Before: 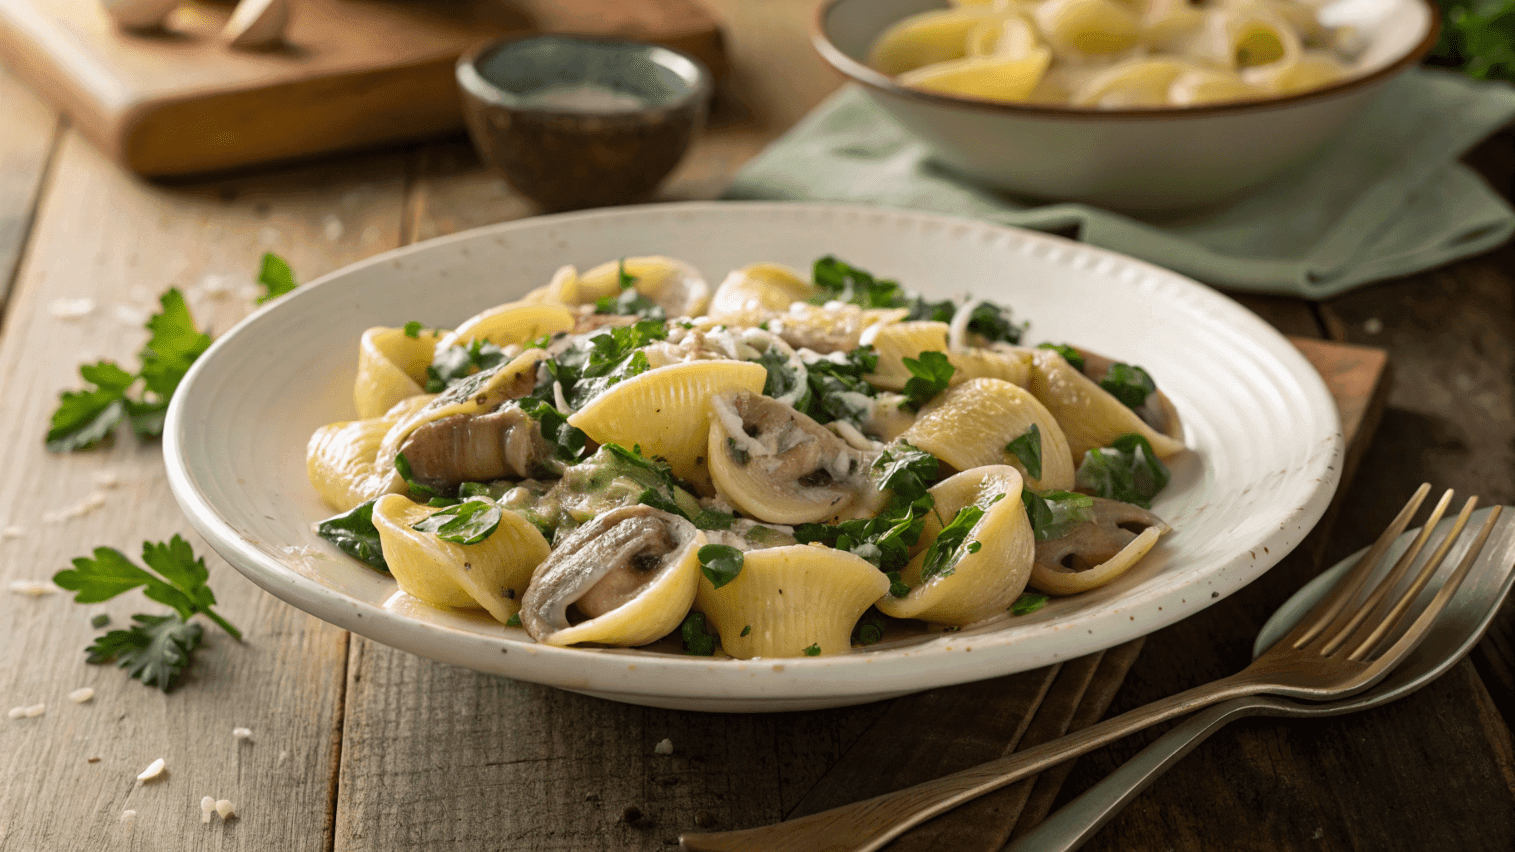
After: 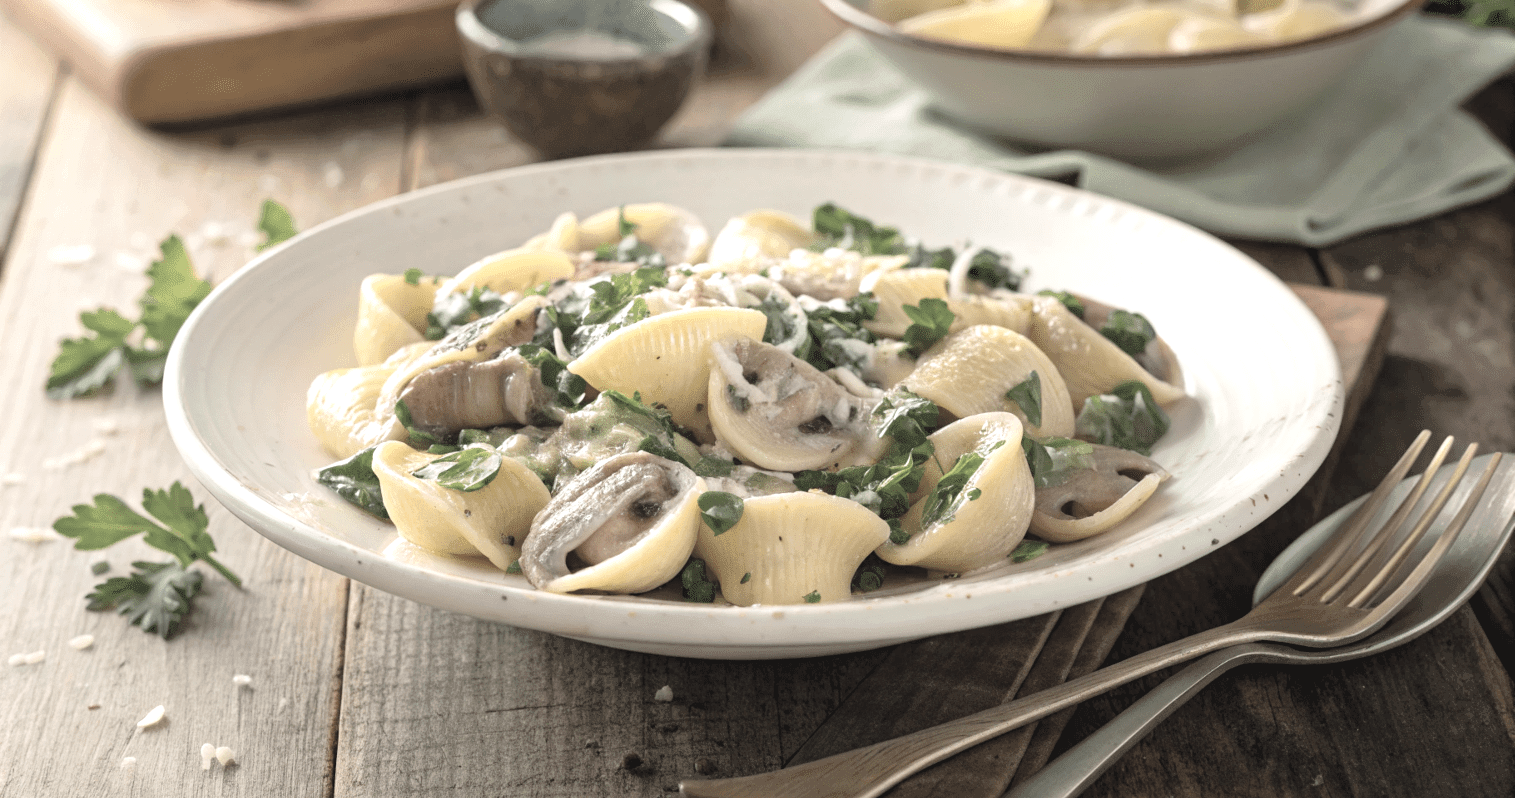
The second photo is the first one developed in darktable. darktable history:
crop and rotate: top 6.306%
exposure: black level correction 0, exposure 0.498 EV, compensate highlight preservation false
contrast brightness saturation: brightness 0.181, saturation -0.484
